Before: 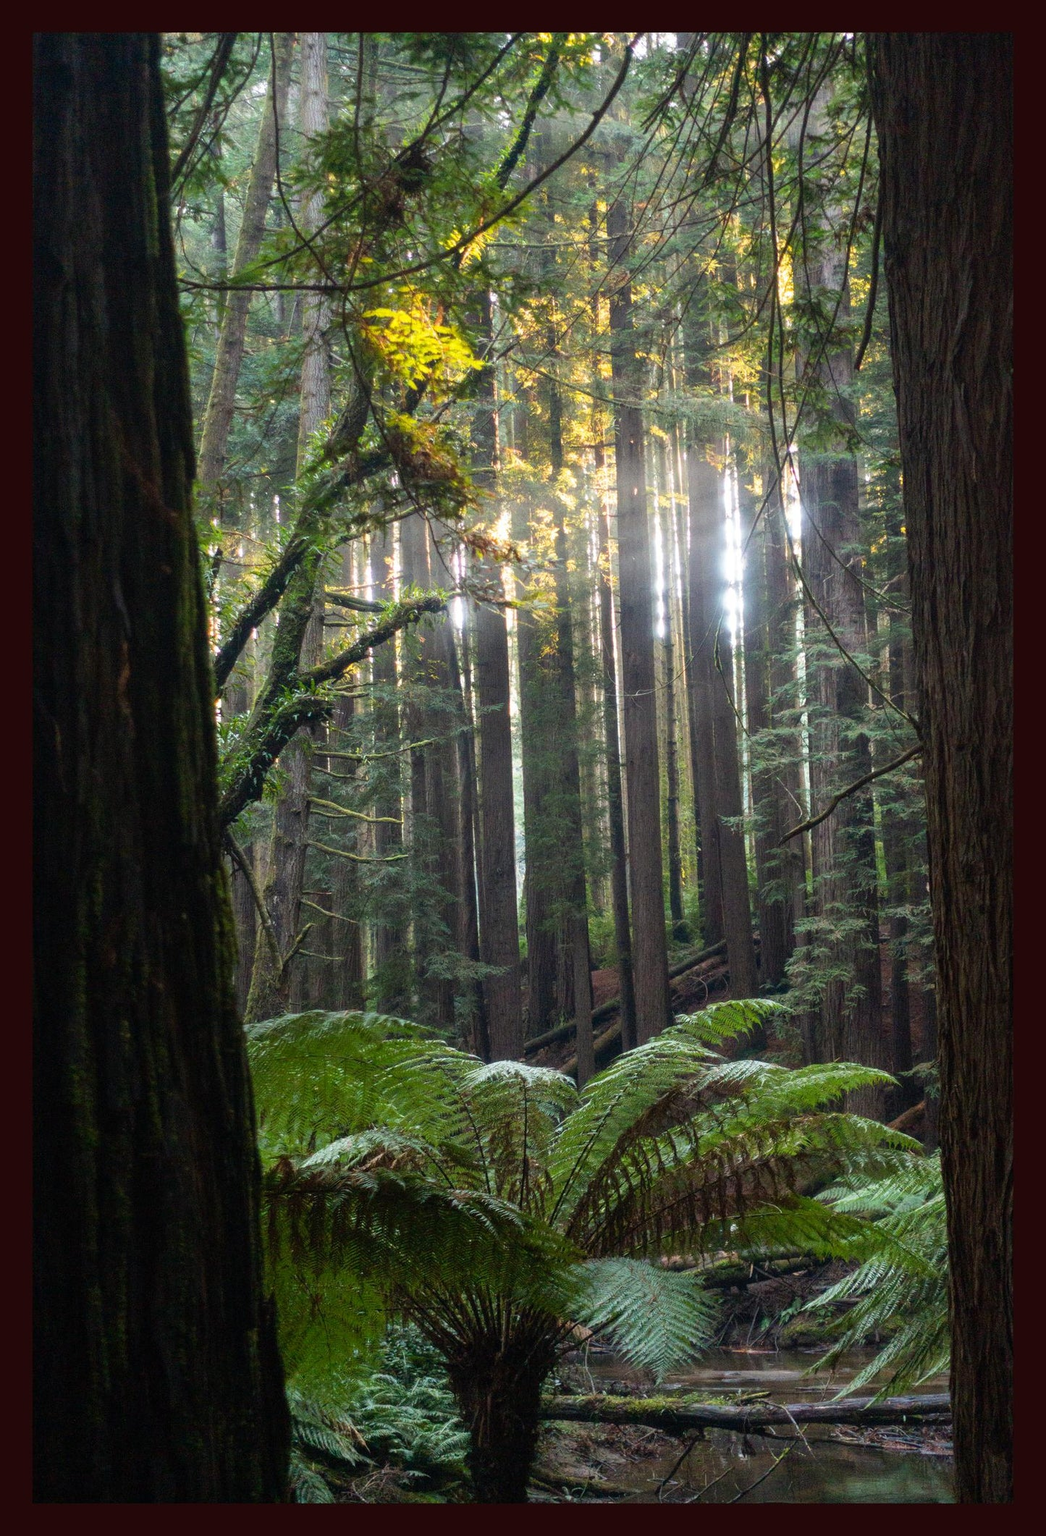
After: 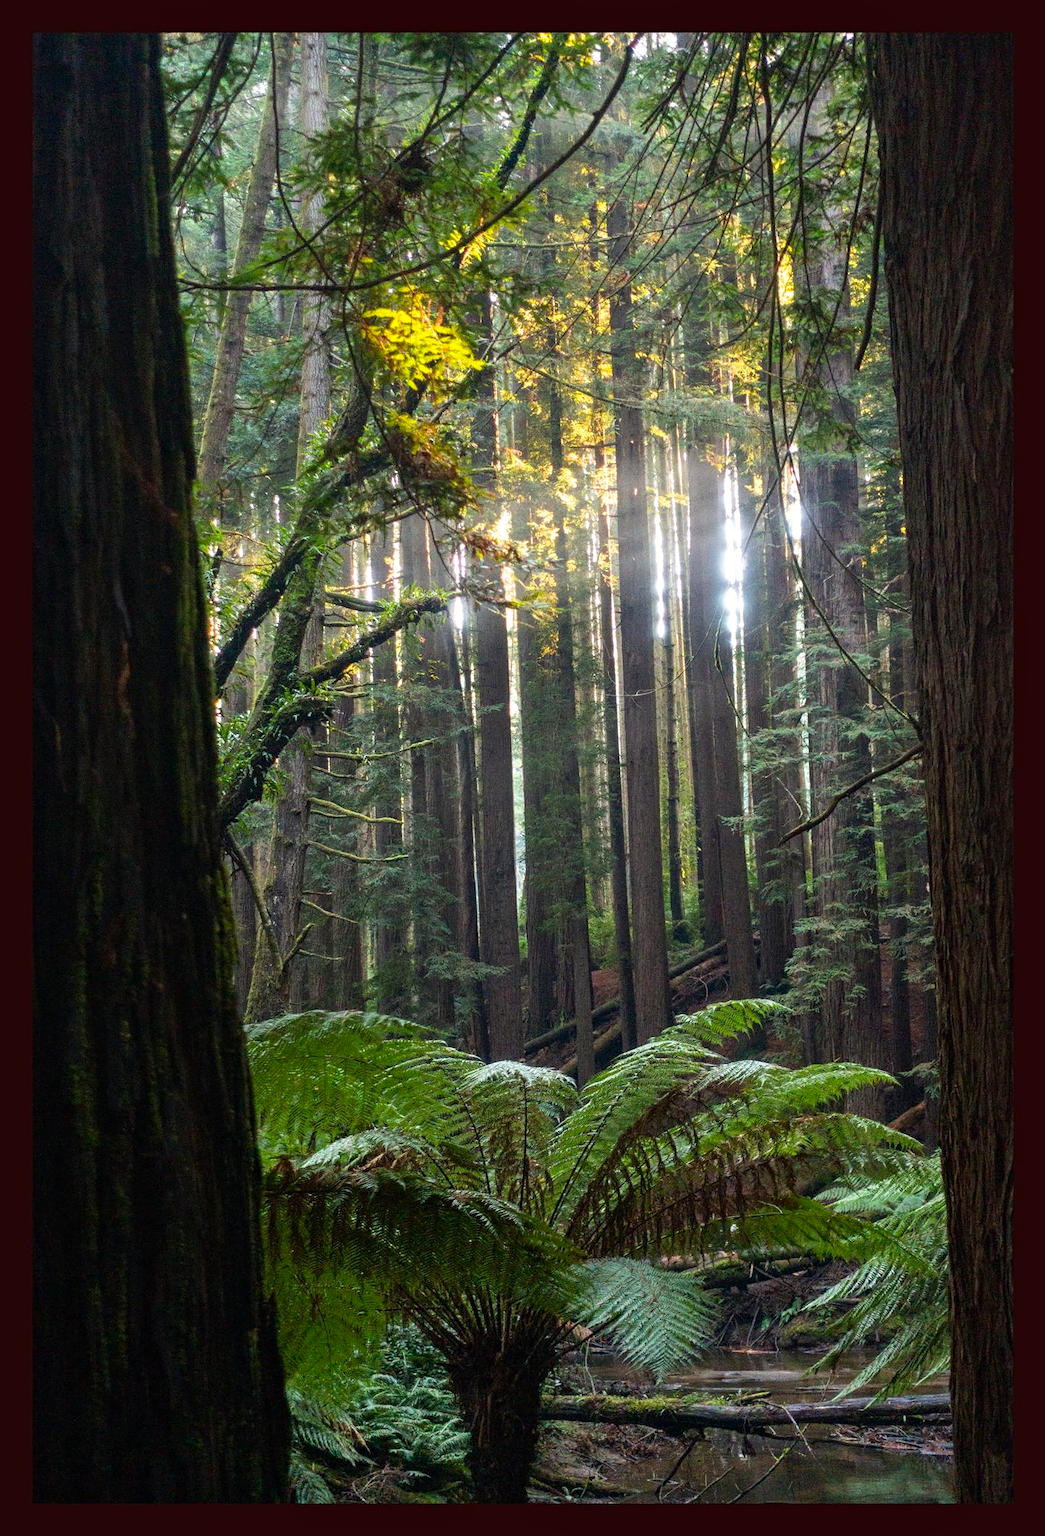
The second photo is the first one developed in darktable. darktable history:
contrast brightness saturation: contrast 0.042, saturation 0.163
contrast equalizer: octaves 7, y [[0.502, 0.505, 0.512, 0.529, 0.564, 0.588], [0.5 ×6], [0.502, 0.505, 0.512, 0.529, 0.564, 0.588], [0, 0.001, 0.001, 0.004, 0.008, 0.011], [0, 0.001, 0.001, 0.004, 0.008, 0.011]]
